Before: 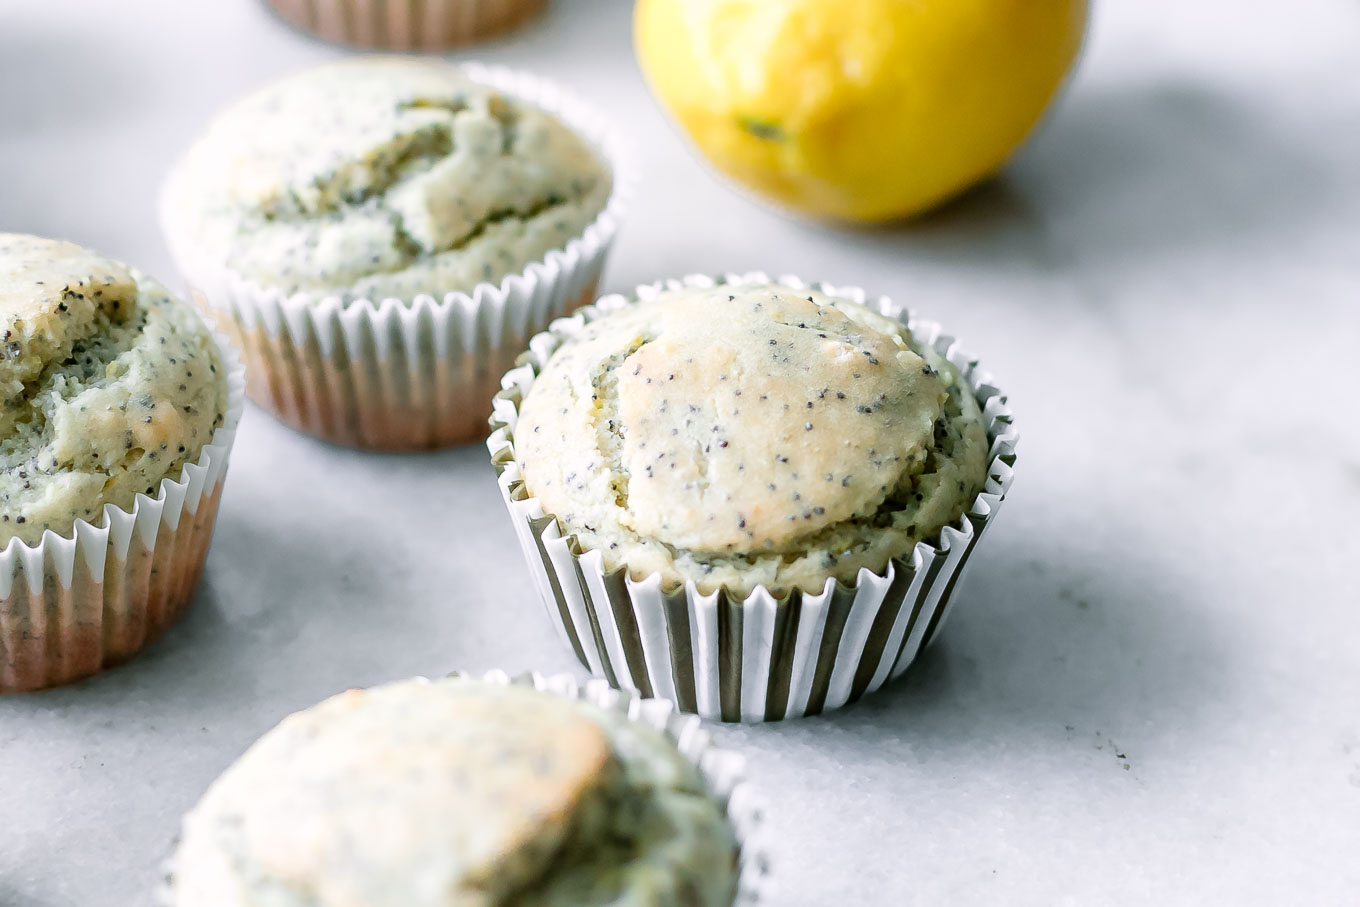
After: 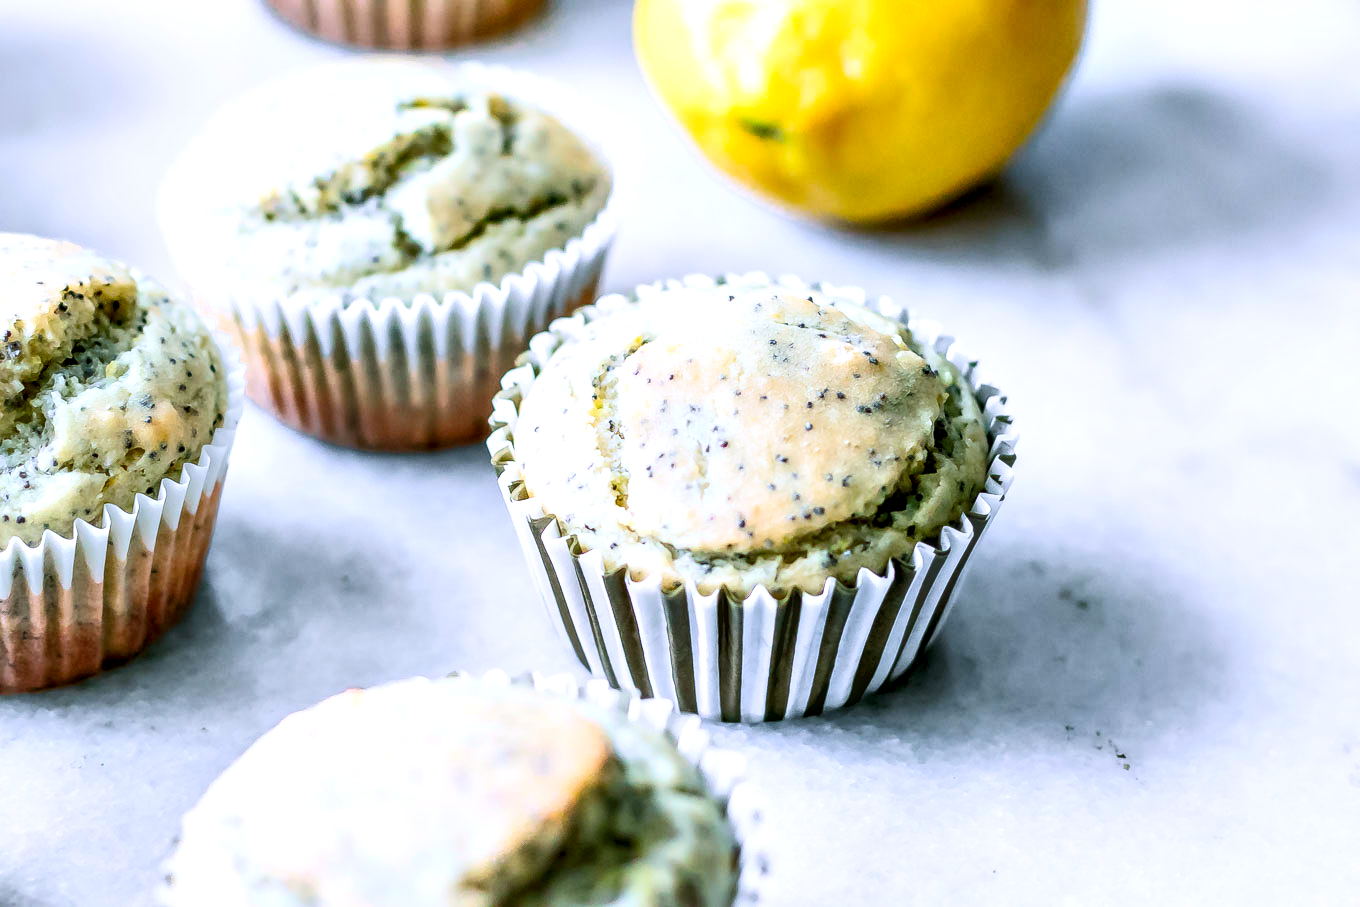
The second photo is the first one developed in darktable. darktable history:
haze removal: strength -0.049, compatibility mode true, adaptive false
shadows and highlights: radius 127.66, shadows 30.37, highlights -30.93, low approximation 0.01, soften with gaussian
local contrast: highlights 61%, detail 143%, midtone range 0.424
contrast equalizer: octaves 7, y [[0.528, 0.548, 0.563, 0.562, 0.546, 0.526], [0.55 ×6], [0 ×6], [0 ×6], [0 ×6]]
contrast brightness saturation: contrast 0.237, brightness 0.266, saturation 0.377
color calibration: illuminant as shot in camera, x 0.358, y 0.373, temperature 4628.91 K
